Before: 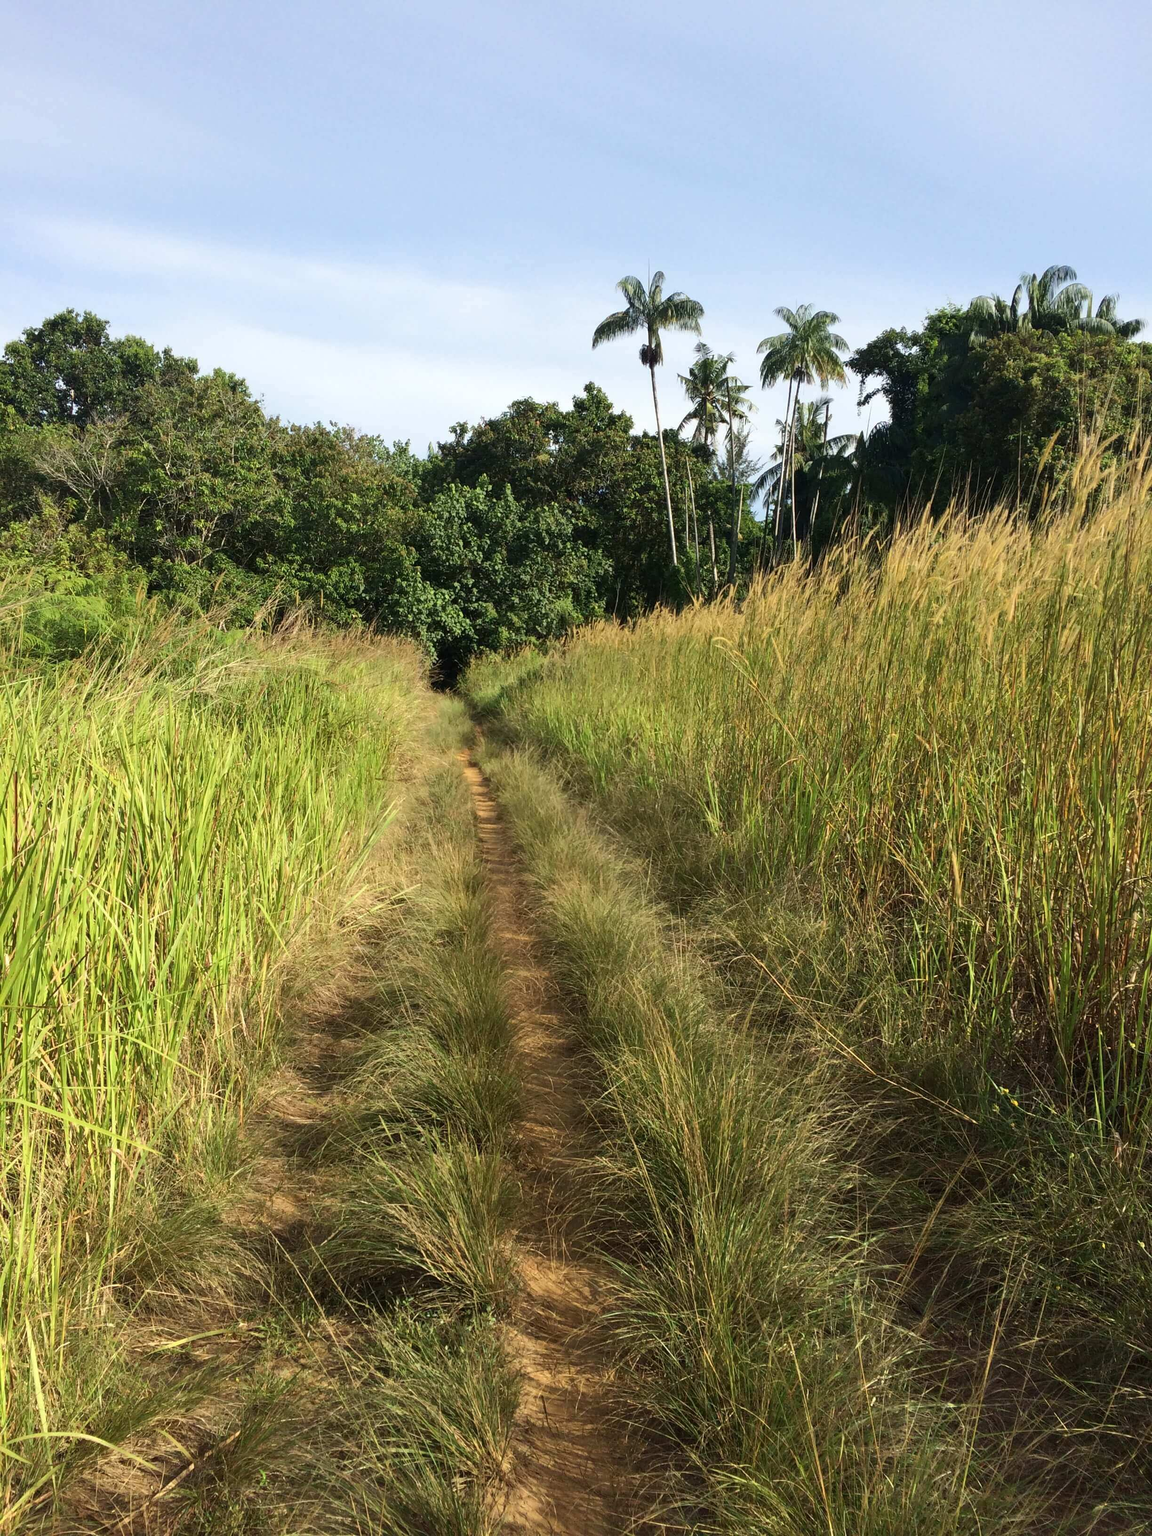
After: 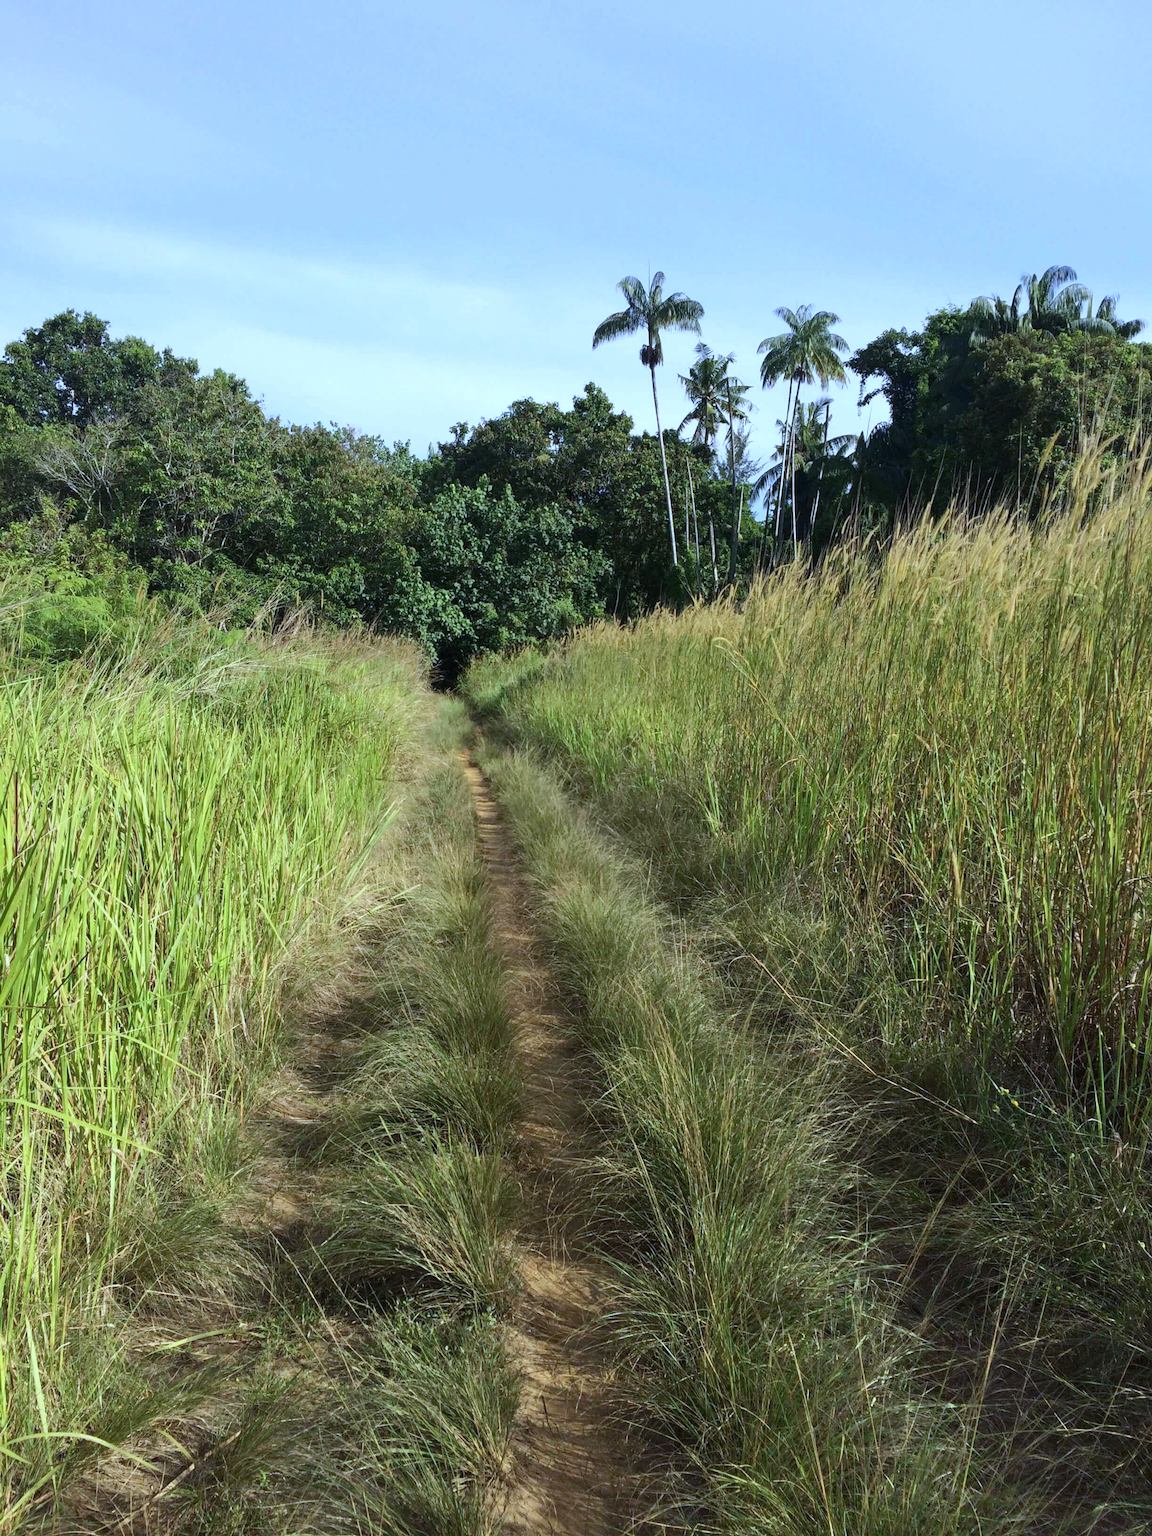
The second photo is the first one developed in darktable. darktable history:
white balance: red 0.871, blue 1.249
rgb levels: preserve colors max RGB
